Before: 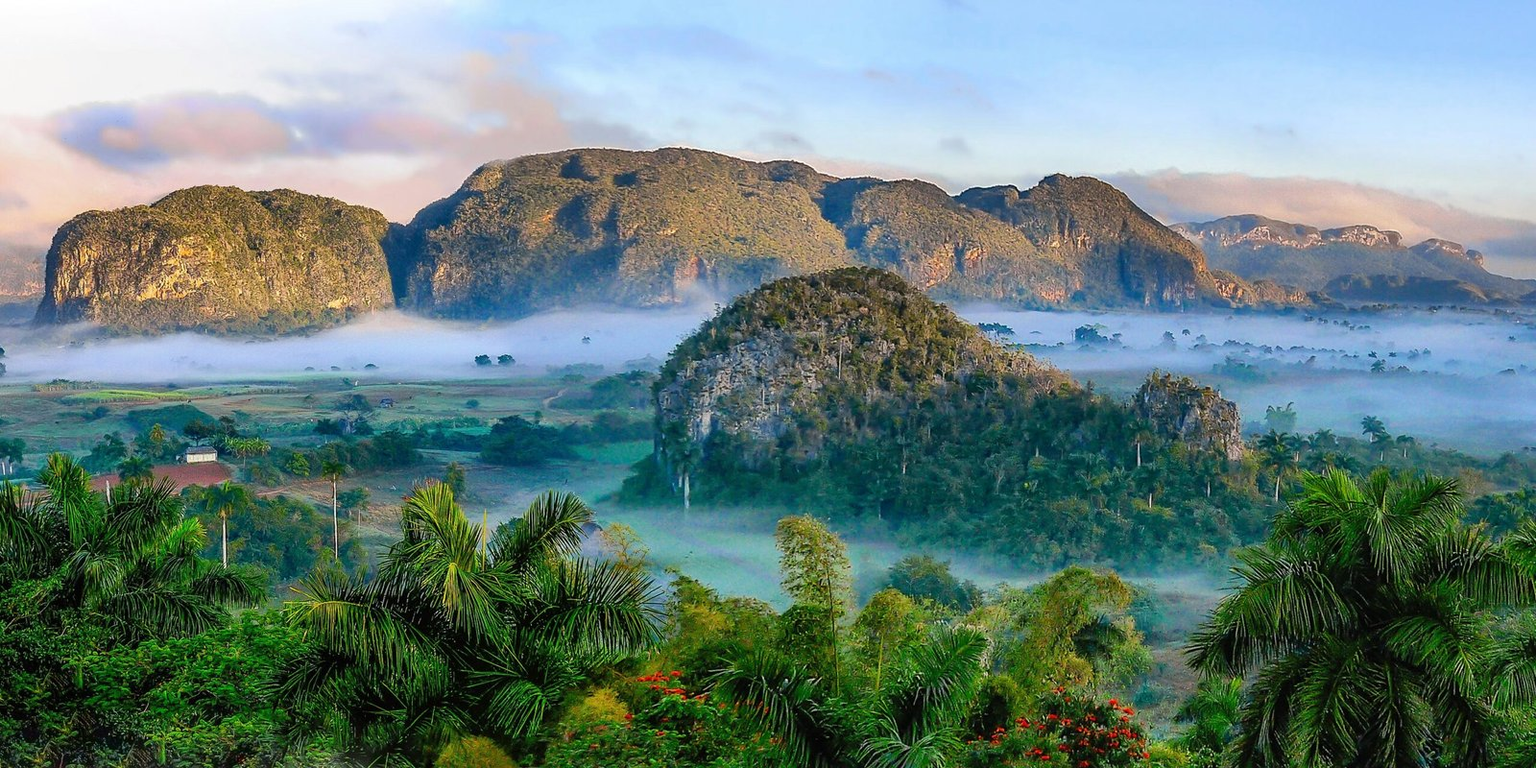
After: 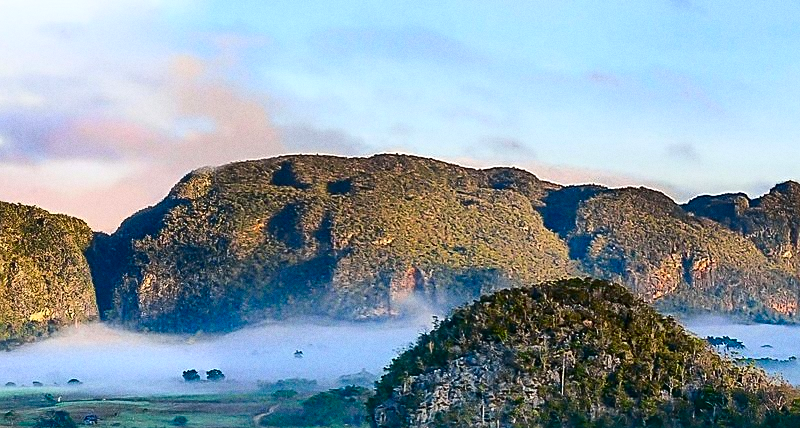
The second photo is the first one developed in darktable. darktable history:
contrast brightness saturation: contrast 0.21, brightness -0.11, saturation 0.21
sharpen: on, module defaults
crop: left 19.556%, right 30.401%, bottom 46.458%
grain: coarseness 22.88 ISO
